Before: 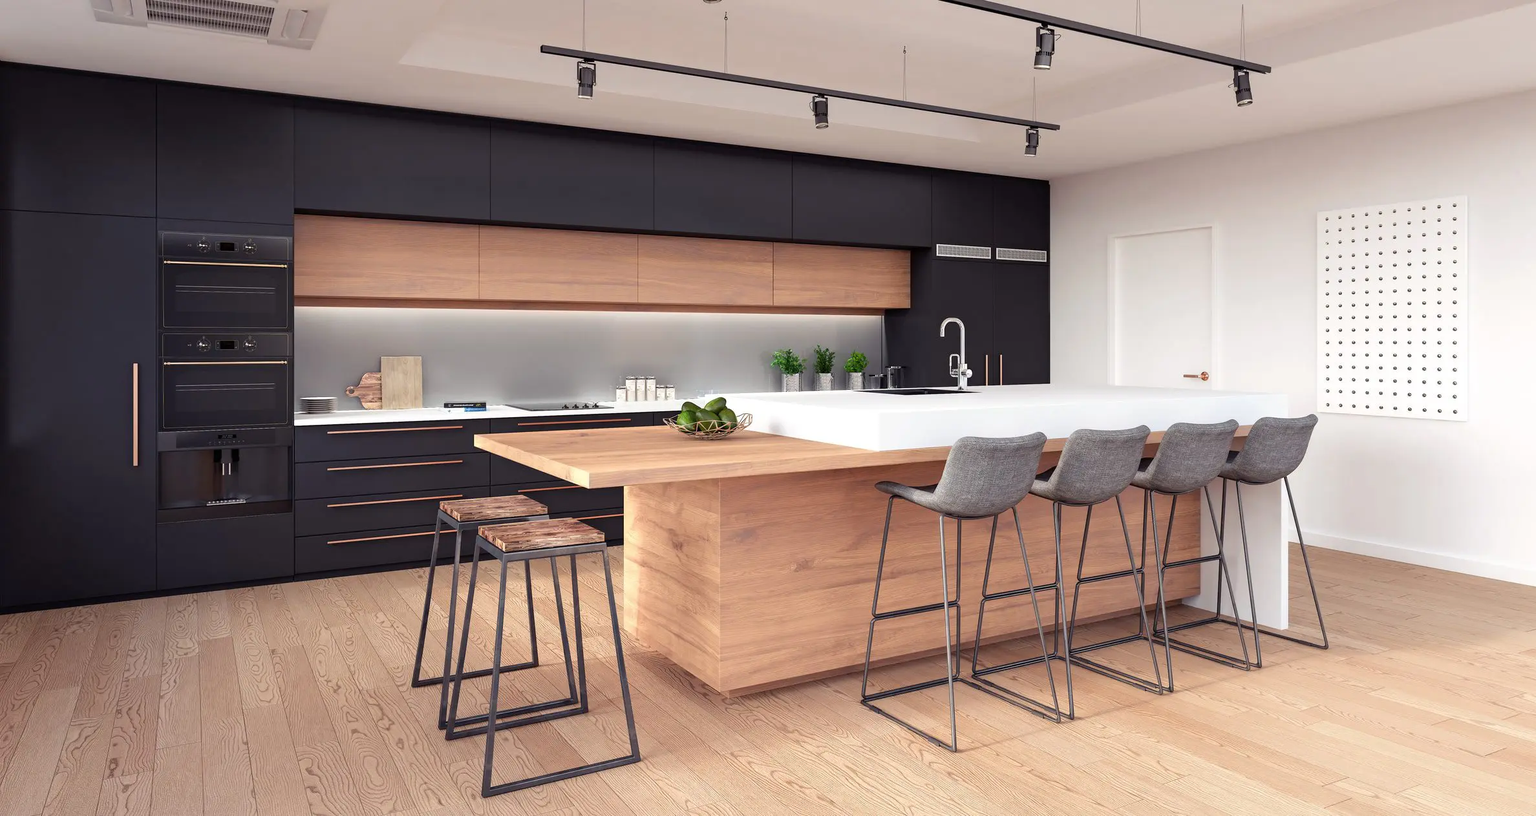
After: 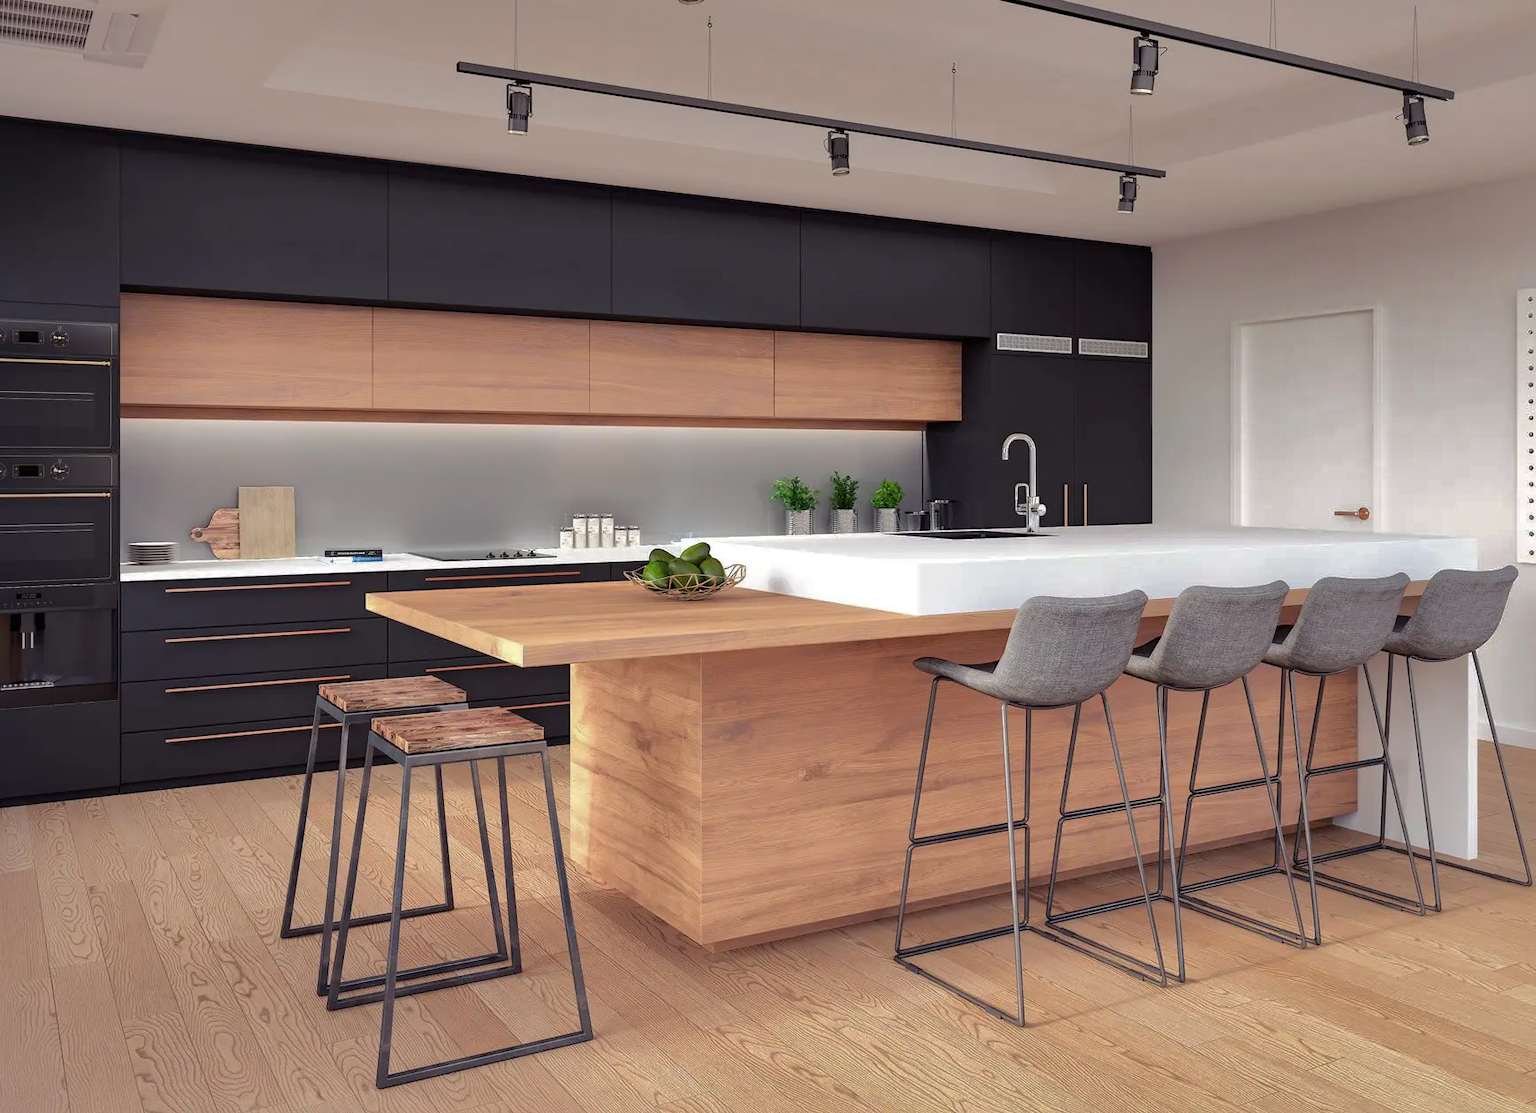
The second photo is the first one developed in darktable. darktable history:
shadows and highlights: shadows -19.91, highlights -73.15
crop: left 13.443%, right 13.31%
